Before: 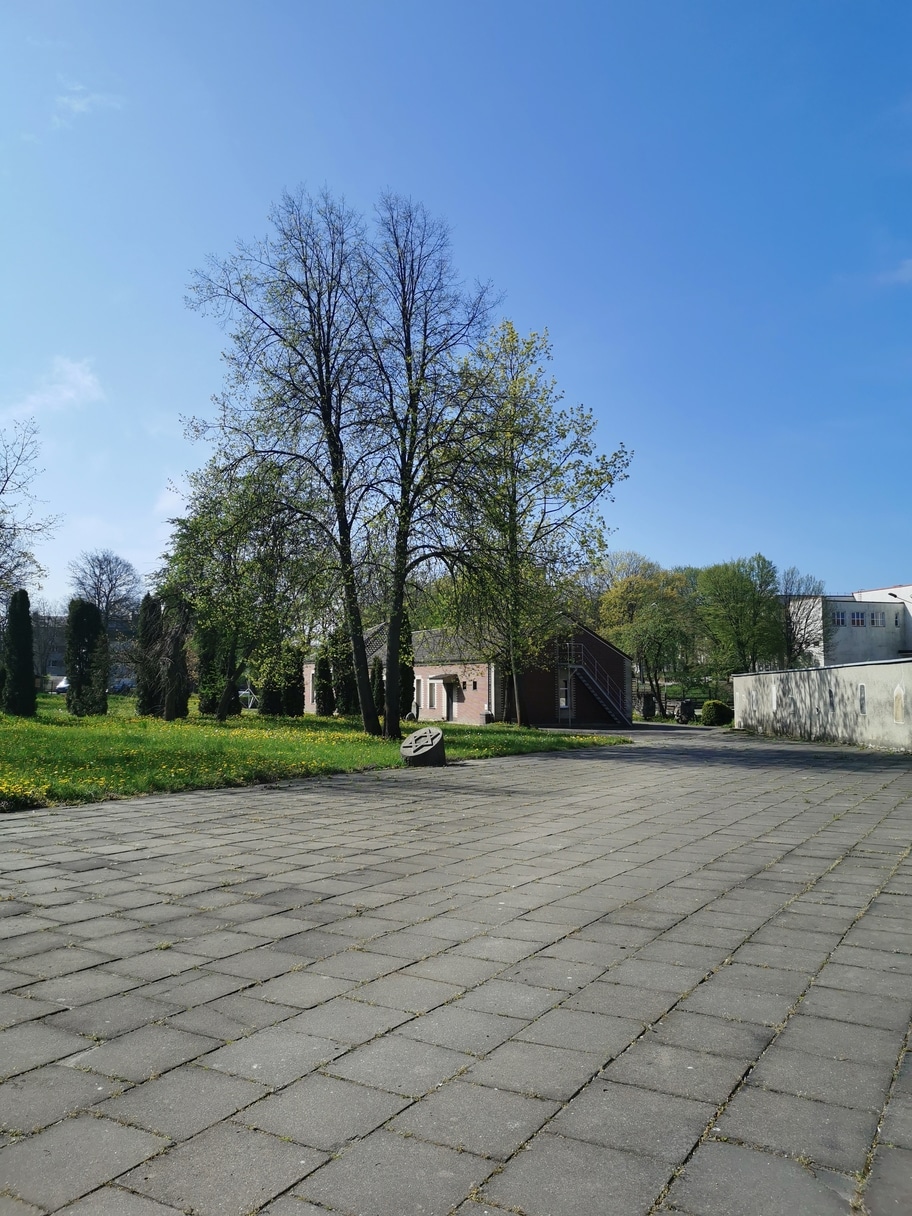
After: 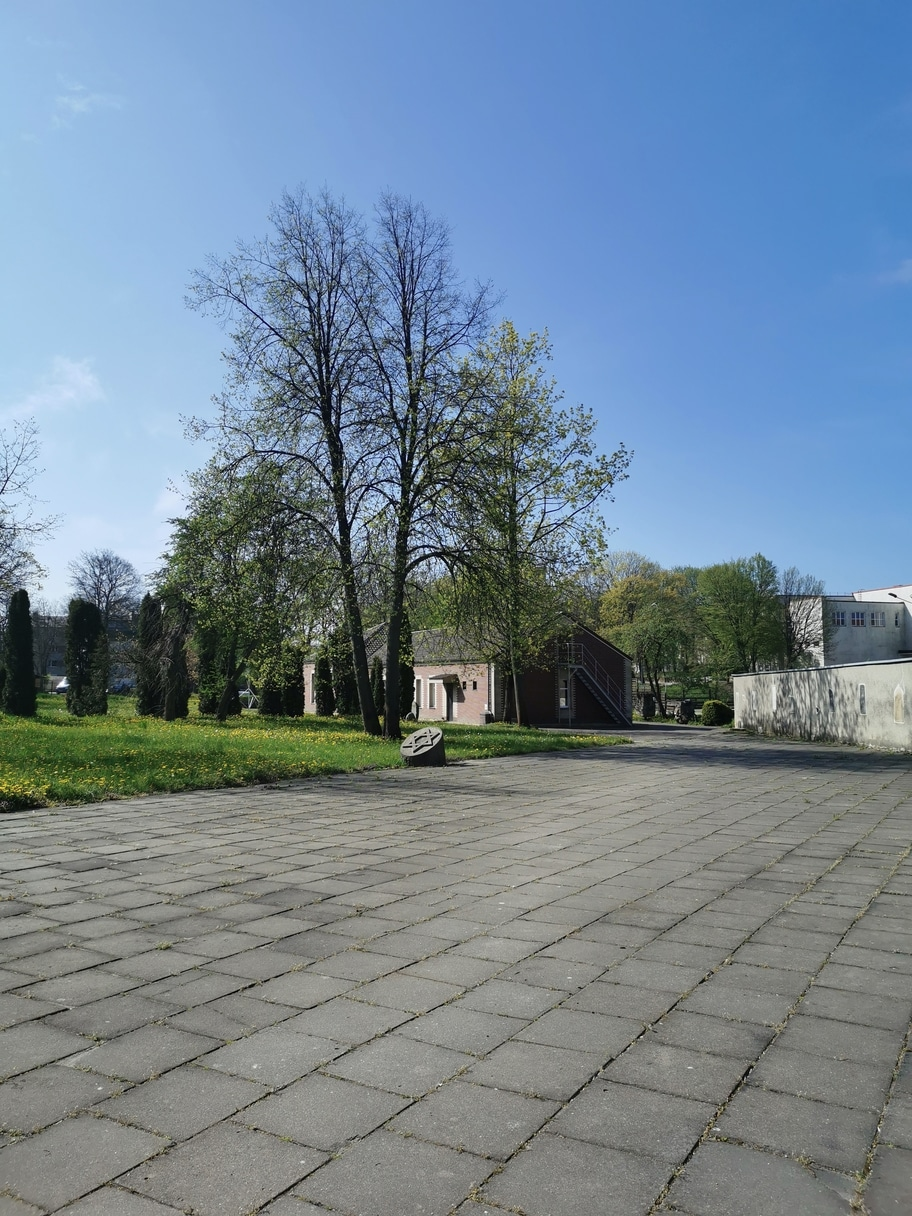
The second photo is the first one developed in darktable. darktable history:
contrast brightness saturation: saturation -0.086
